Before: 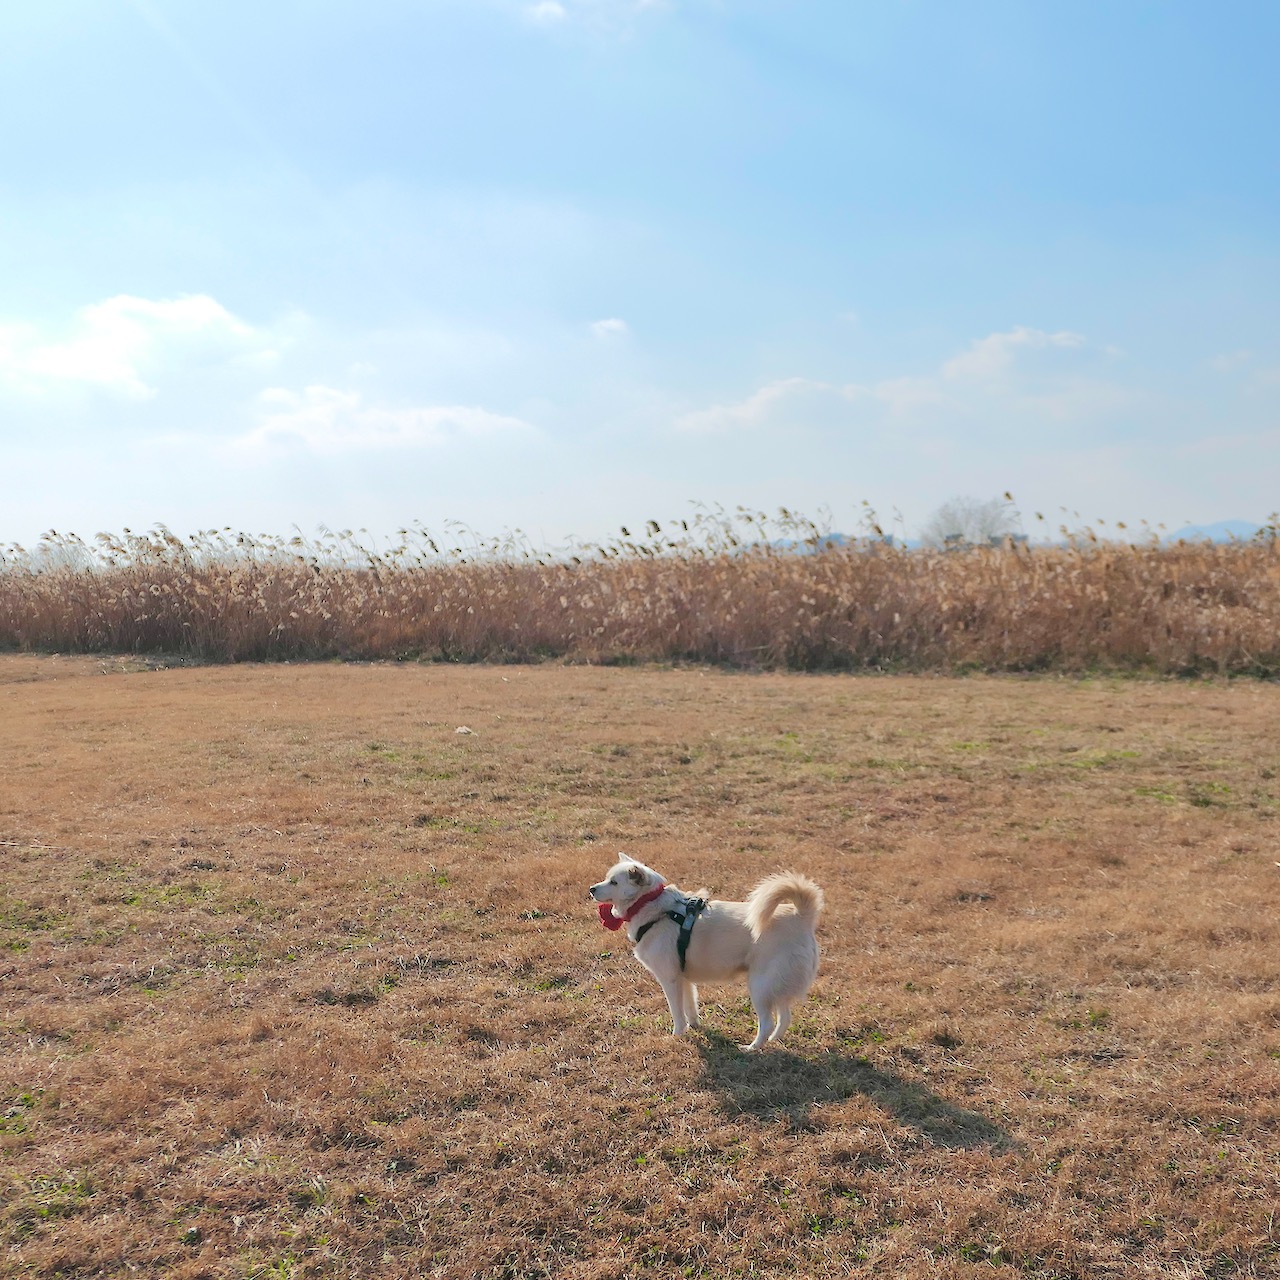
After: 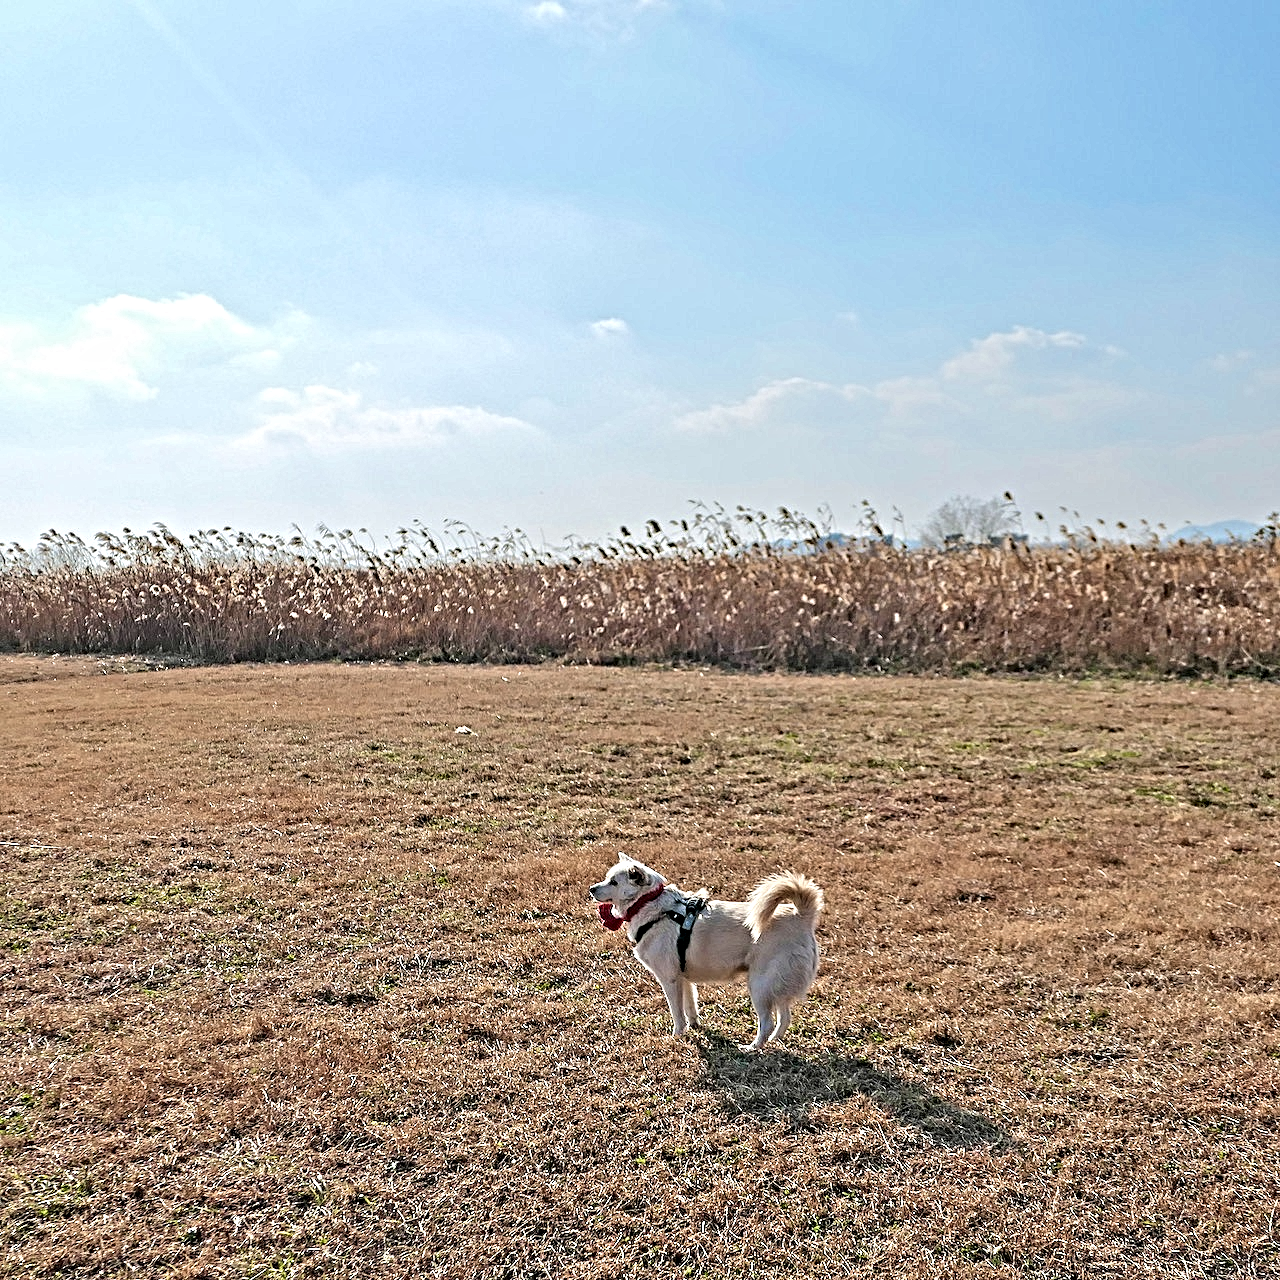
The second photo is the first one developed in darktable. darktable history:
contrast equalizer: y [[0.406, 0.494, 0.589, 0.753, 0.877, 0.999], [0.5 ×6], [0.5 ×6], [0 ×6], [0 ×6]]
